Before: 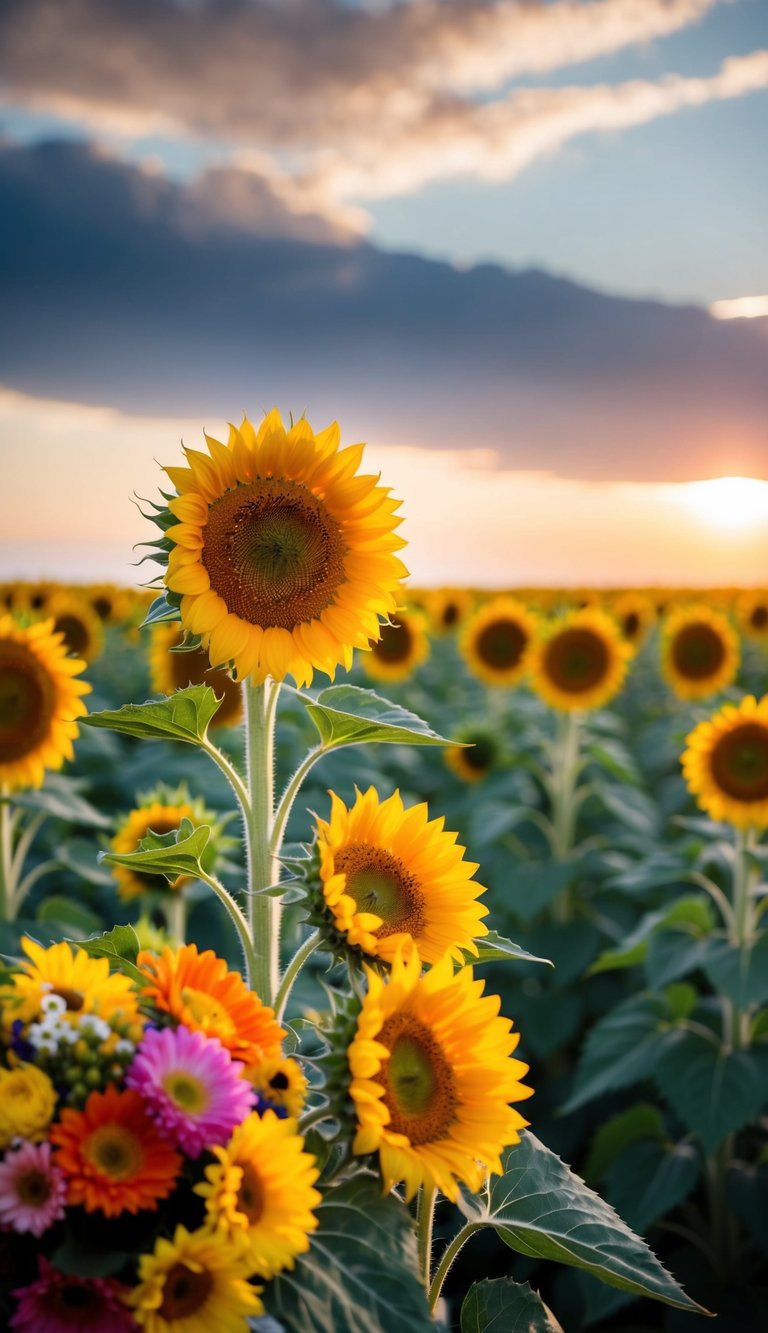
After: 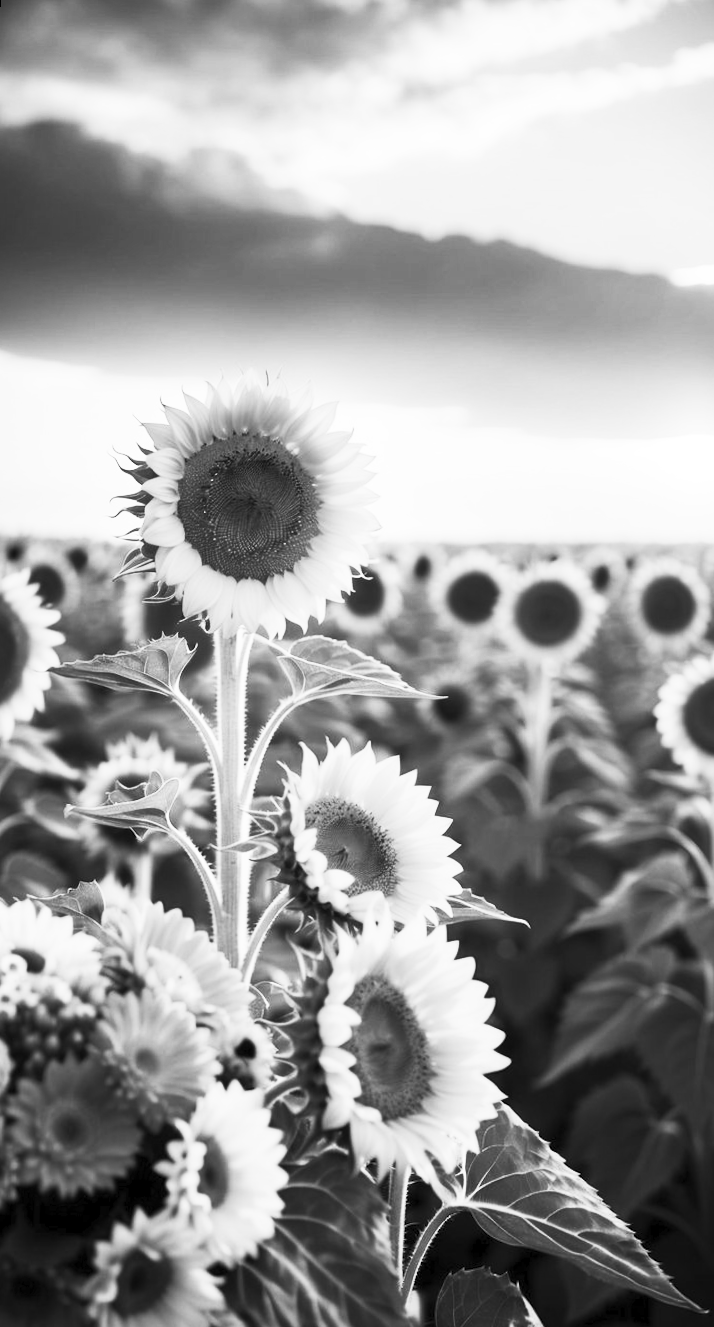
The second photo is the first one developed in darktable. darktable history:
contrast brightness saturation: contrast 0.53, brightness 0.47, saturation -1
rotate and perspective: rotation 0.215°, lens shift (vertical) -0.139, crop left 0.069, crop right 0.939, crop top 0.002, crop bottom 0.996
